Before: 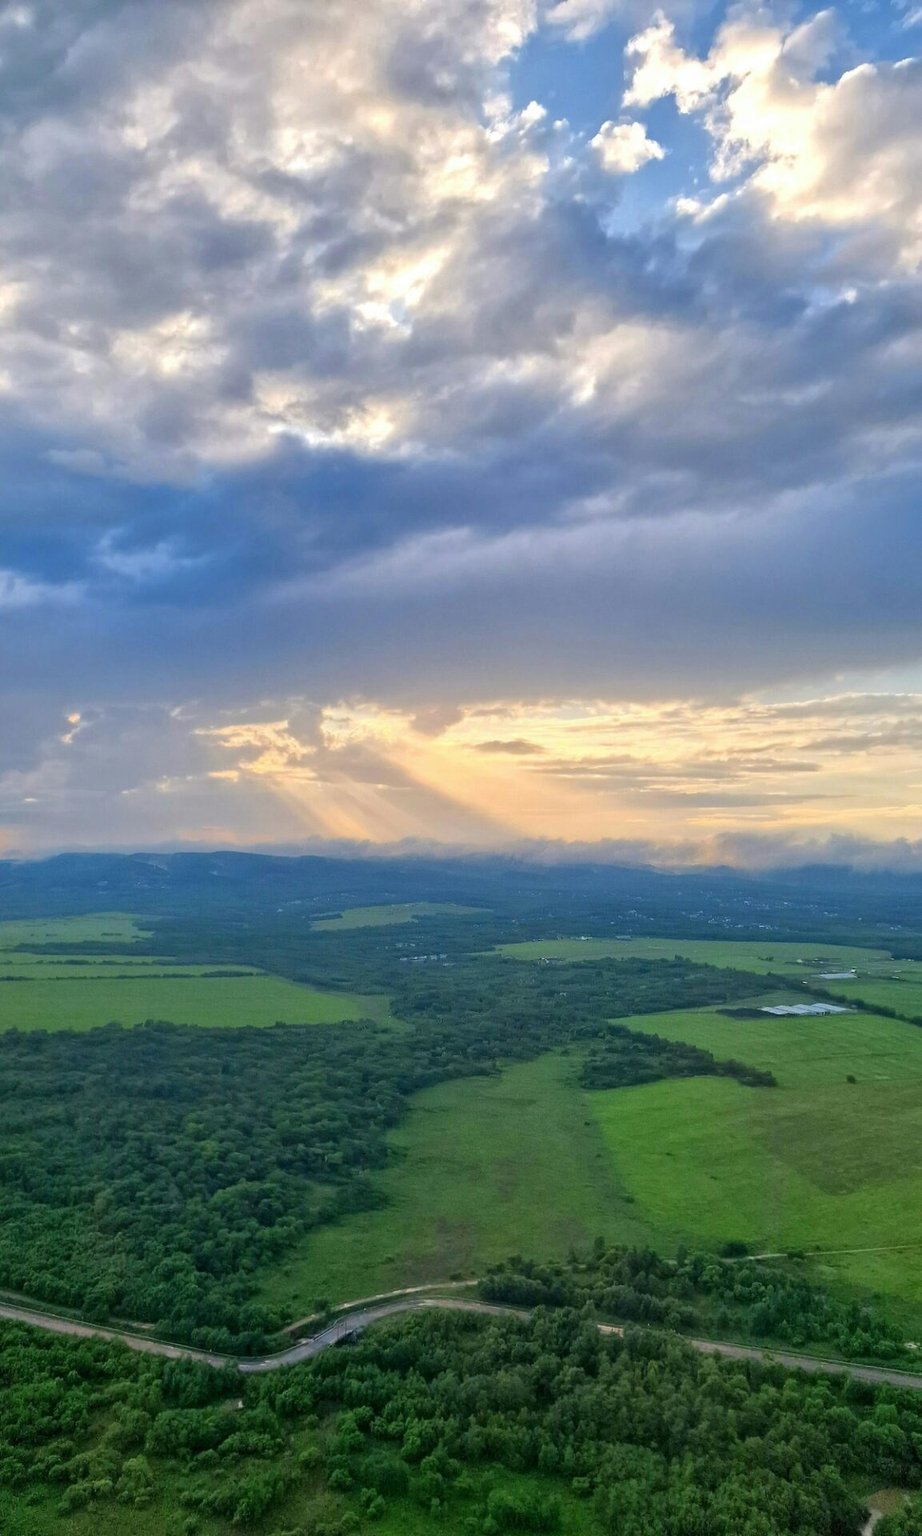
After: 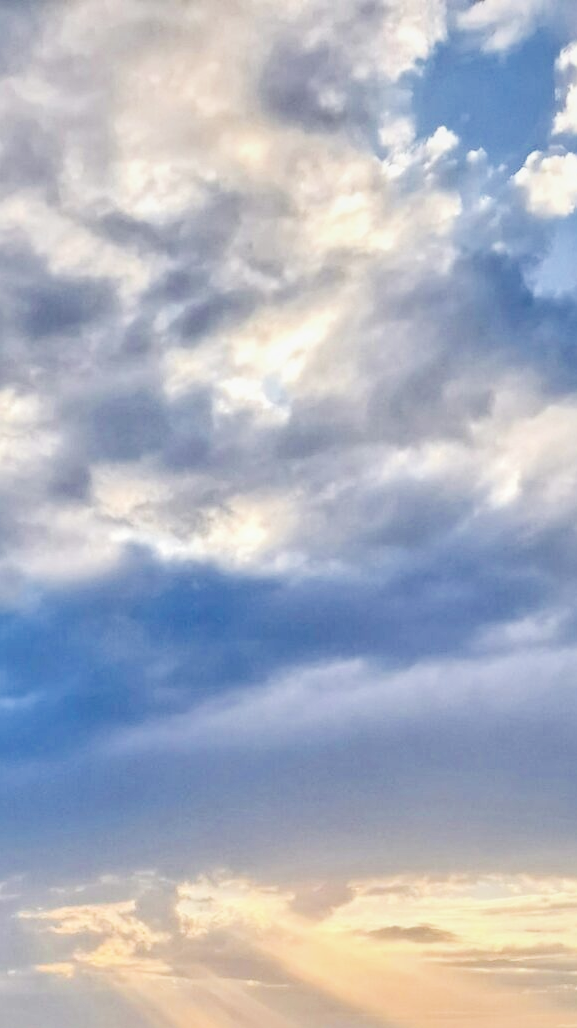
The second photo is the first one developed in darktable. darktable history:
shadows and highlights: shadows 32.83, highlights -47.7, soften with gaussian
local contrast: detail 130%
sharpen: amount 0.2
exposure: exposure 0.64 EV, compensate highlight preservation false
filmic rgb: black relative exposure -7.5 EV, white relative exposure 5 EV, hardness 3.31, contrast 1.3, contrast in shadows safe
crop: left 19.556%, right 30.401%, bottom 46.458%
